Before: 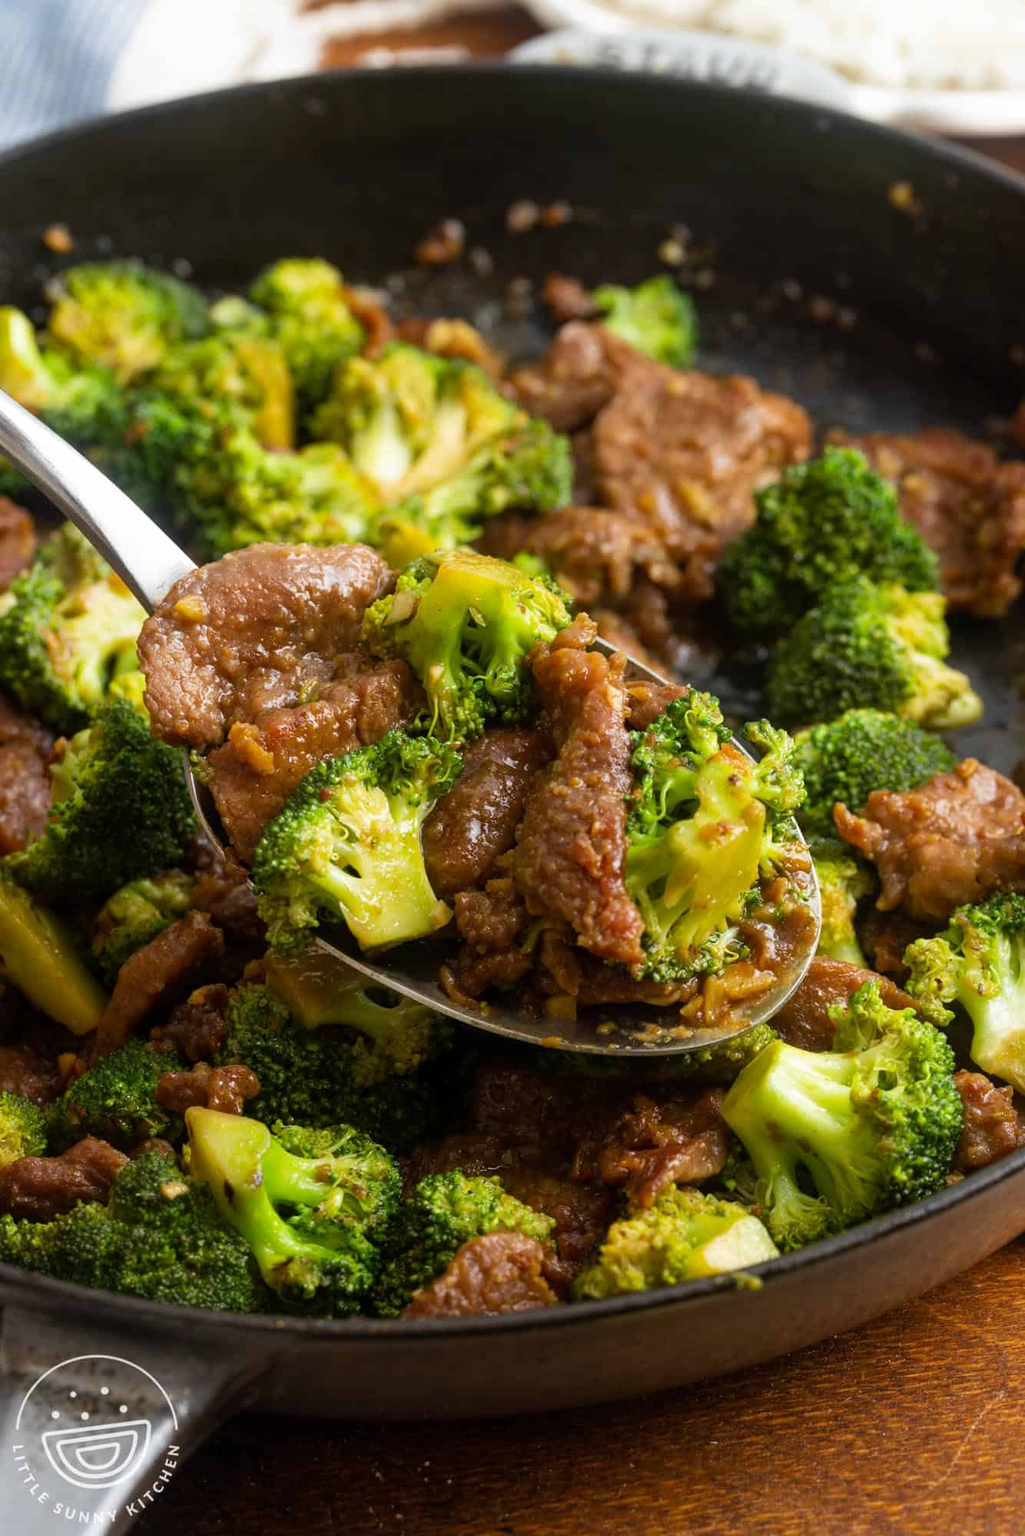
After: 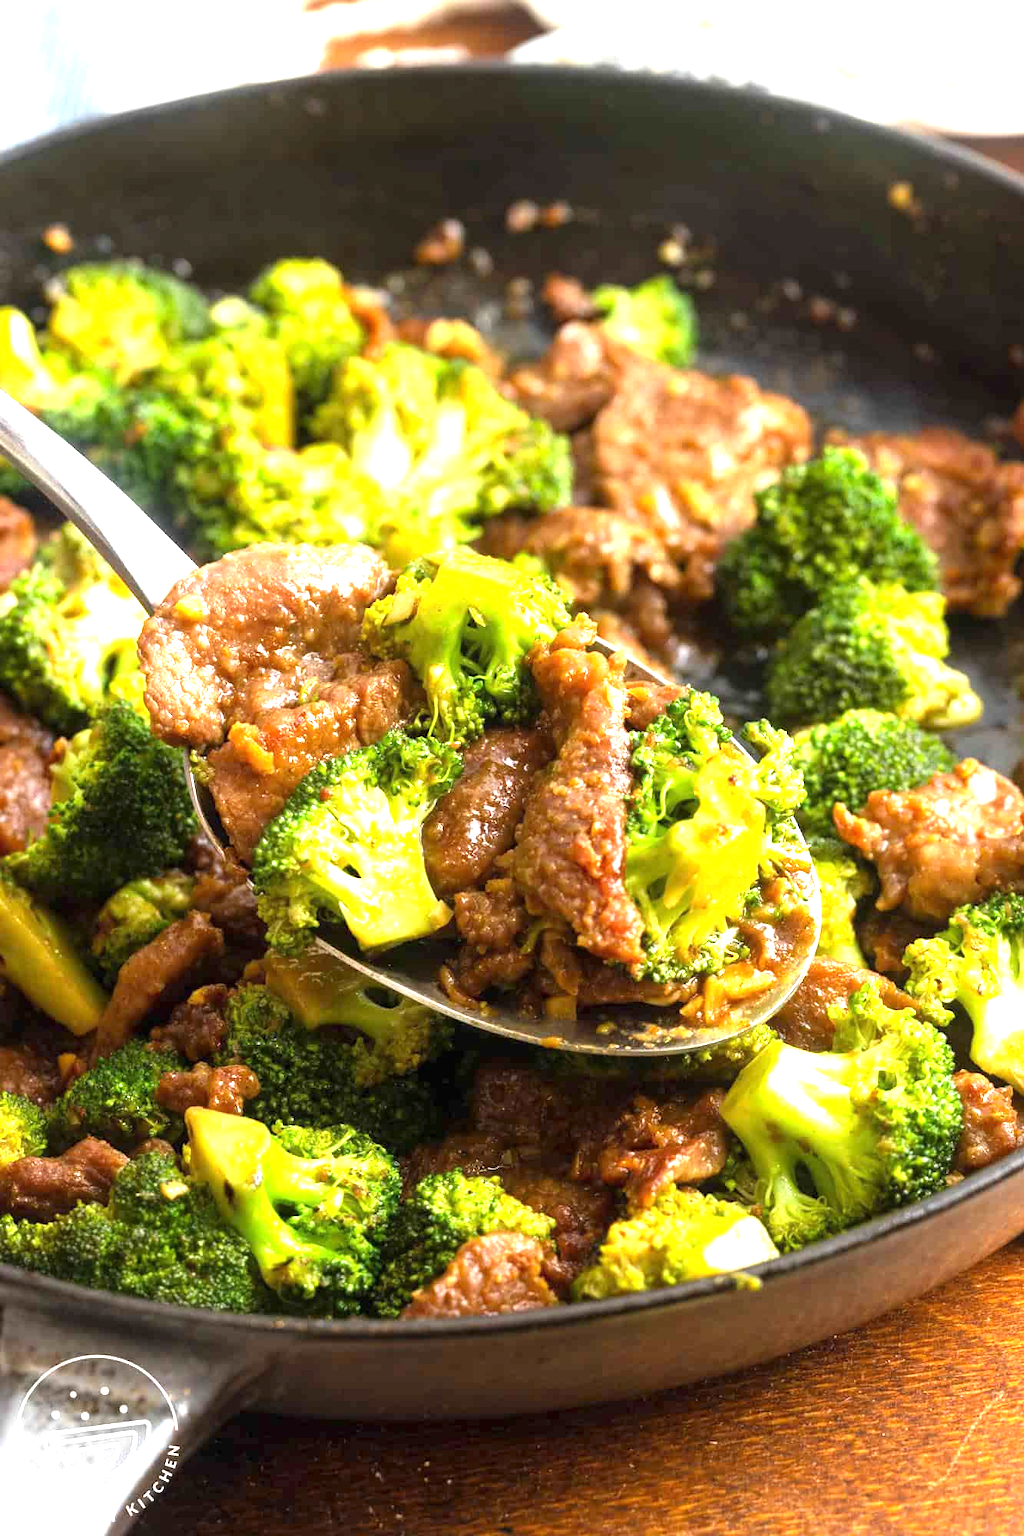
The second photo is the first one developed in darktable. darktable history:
exposure: black level correction 0, exposure 1.564 EV, compensate exposure bias true, compensate highlight preservation false
